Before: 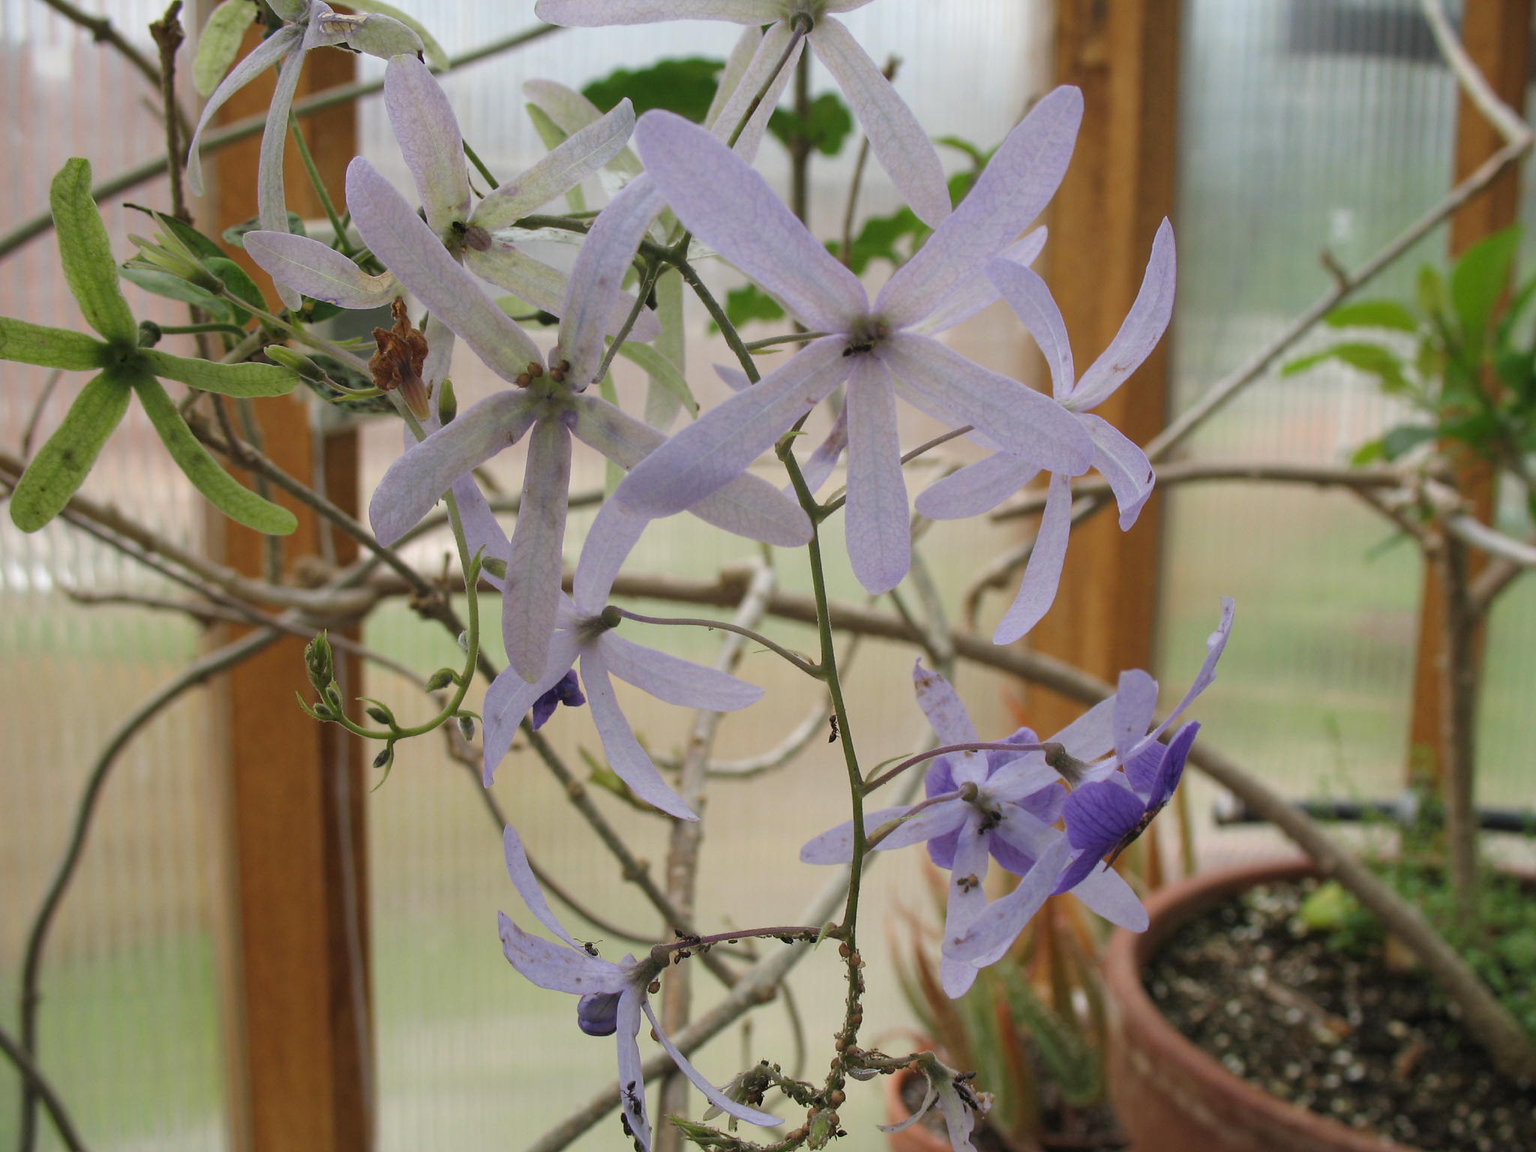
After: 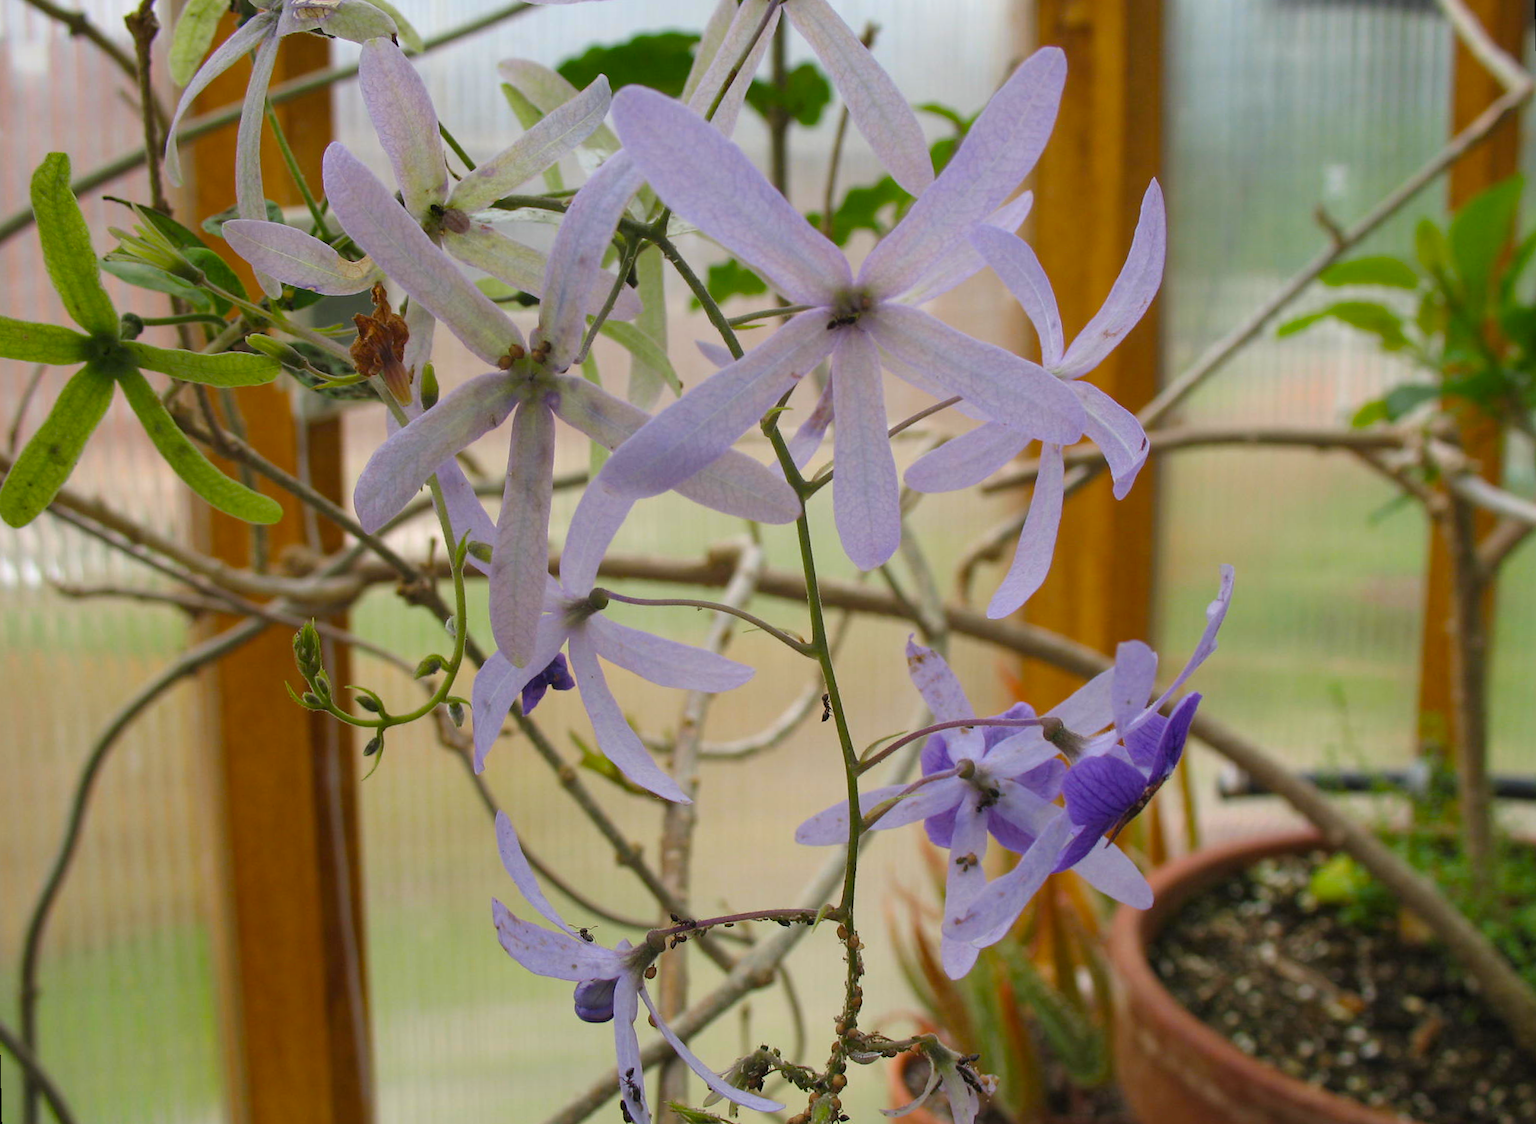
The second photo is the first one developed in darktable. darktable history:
color balance rgb: perceptual saturation grading › global saturation 30%, global vibrance 20%
rotate and perspective: rotation -1.32°, lens shift (horizontal) -0.031, crop left 0.015, crop right 0.985, crop top 0.047, crop bottom 0.982
